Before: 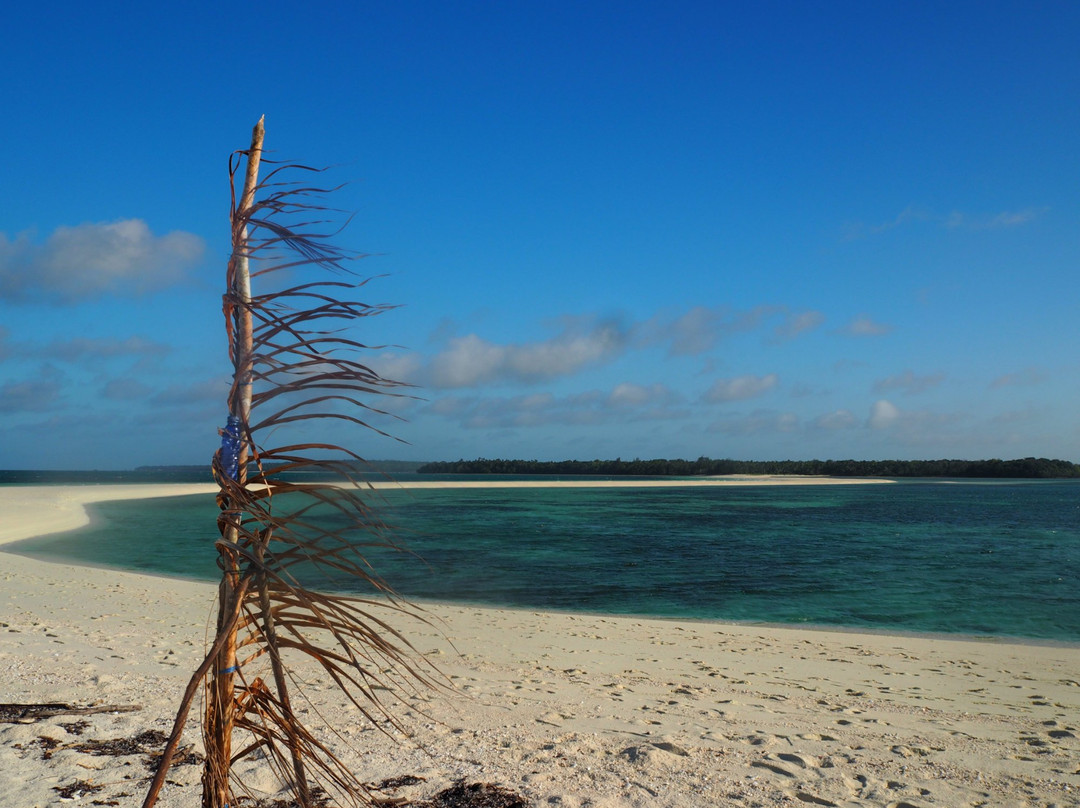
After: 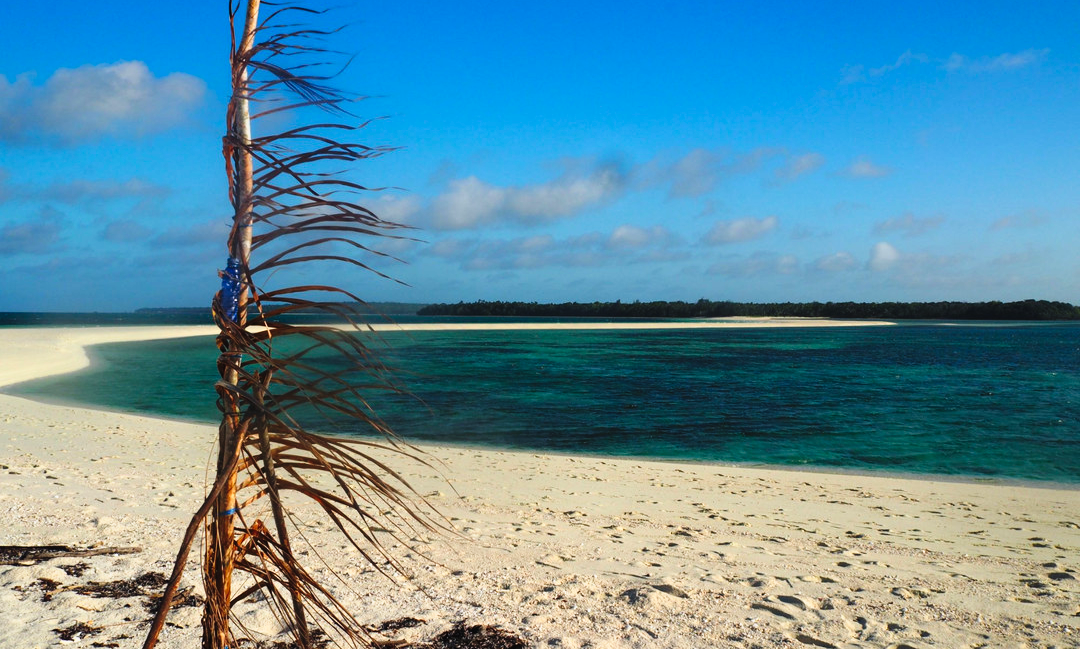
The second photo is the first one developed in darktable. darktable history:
crop and rotate: top 19.634%
tone curve: curves: ch0 [(0, 0.018) (0.162, 0.128) (0.434, 0.478) (0.667, 0.785) (0.819, 0.943) (1, 0.991)]; ch1 [(0, 0) (0.402, 0.36) (0.476, 0.449) (0.506, 0.505) (0.523, 0.518) (0.579, 0.626) (0.641, 0.668) (0.693, 0.745) (0.861, 0.934) (1, 1)]; ch2 [(0, 0) (0.424, 0.388) (0.483, 0.472) (0.503, 0.505) (0.521, 0.519) (0.547, 0.581) (0.582, 0.648) (0.699, 0.759) (0.997, 0.858)], preserve colors none
